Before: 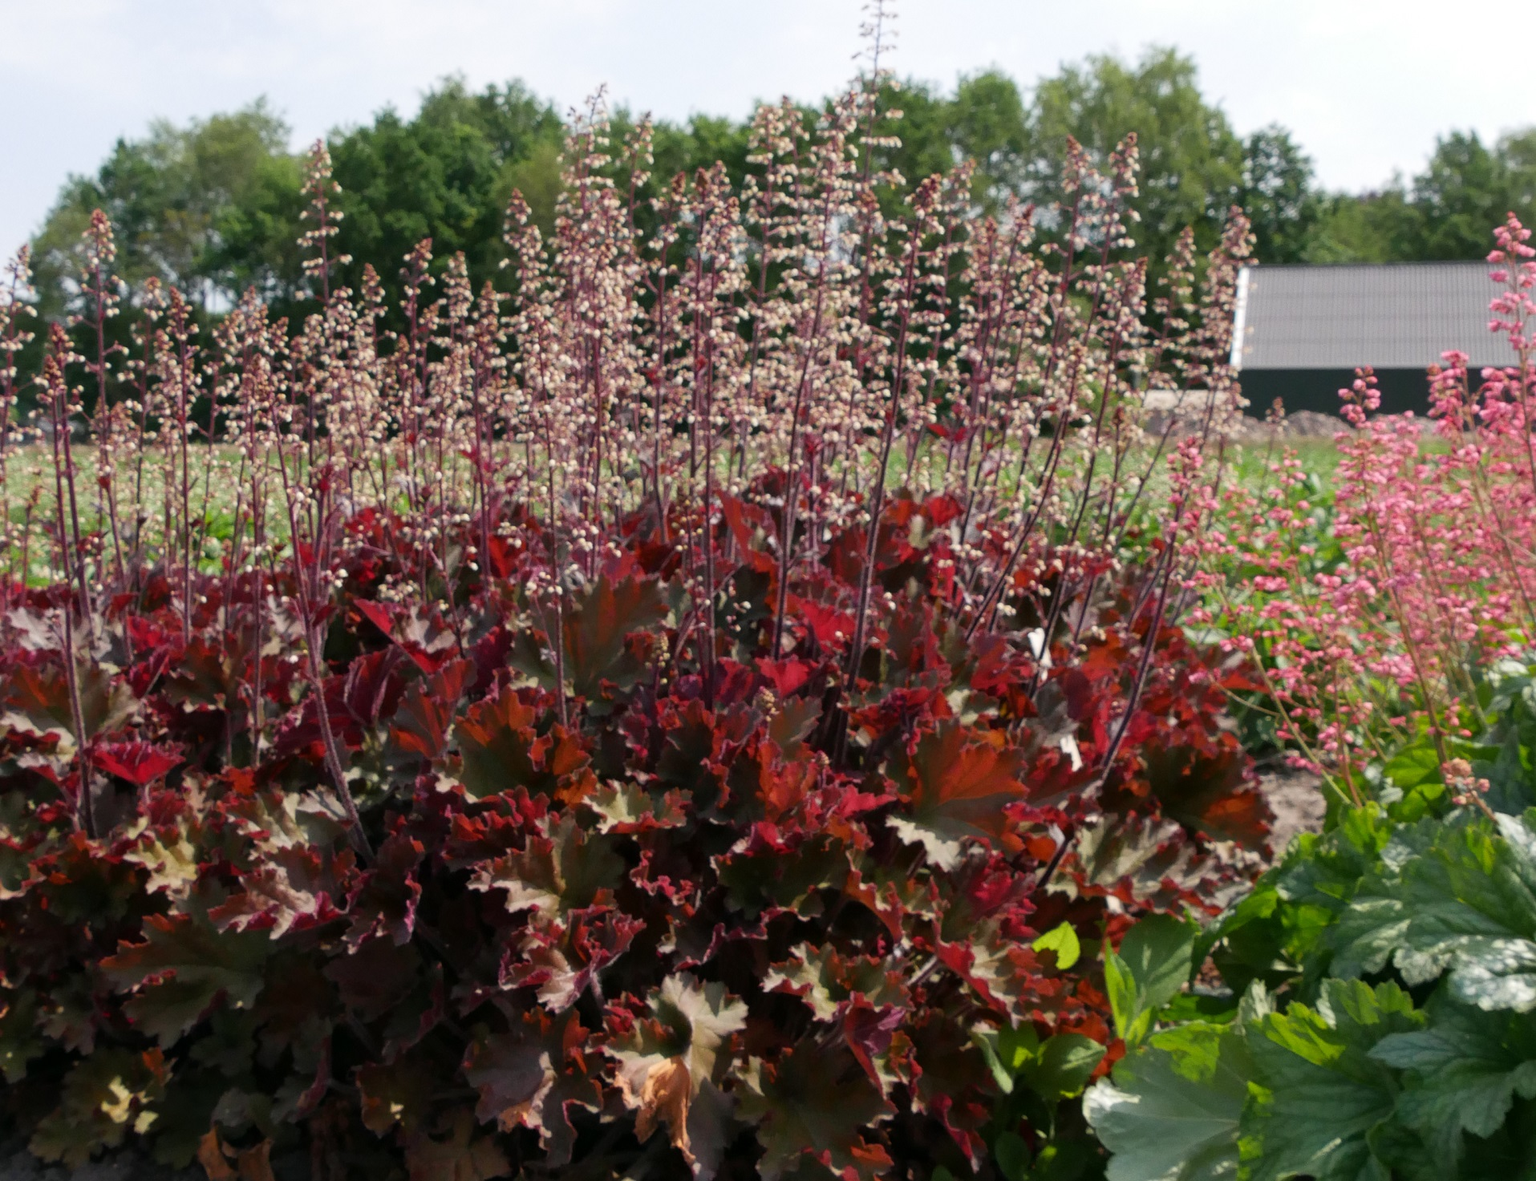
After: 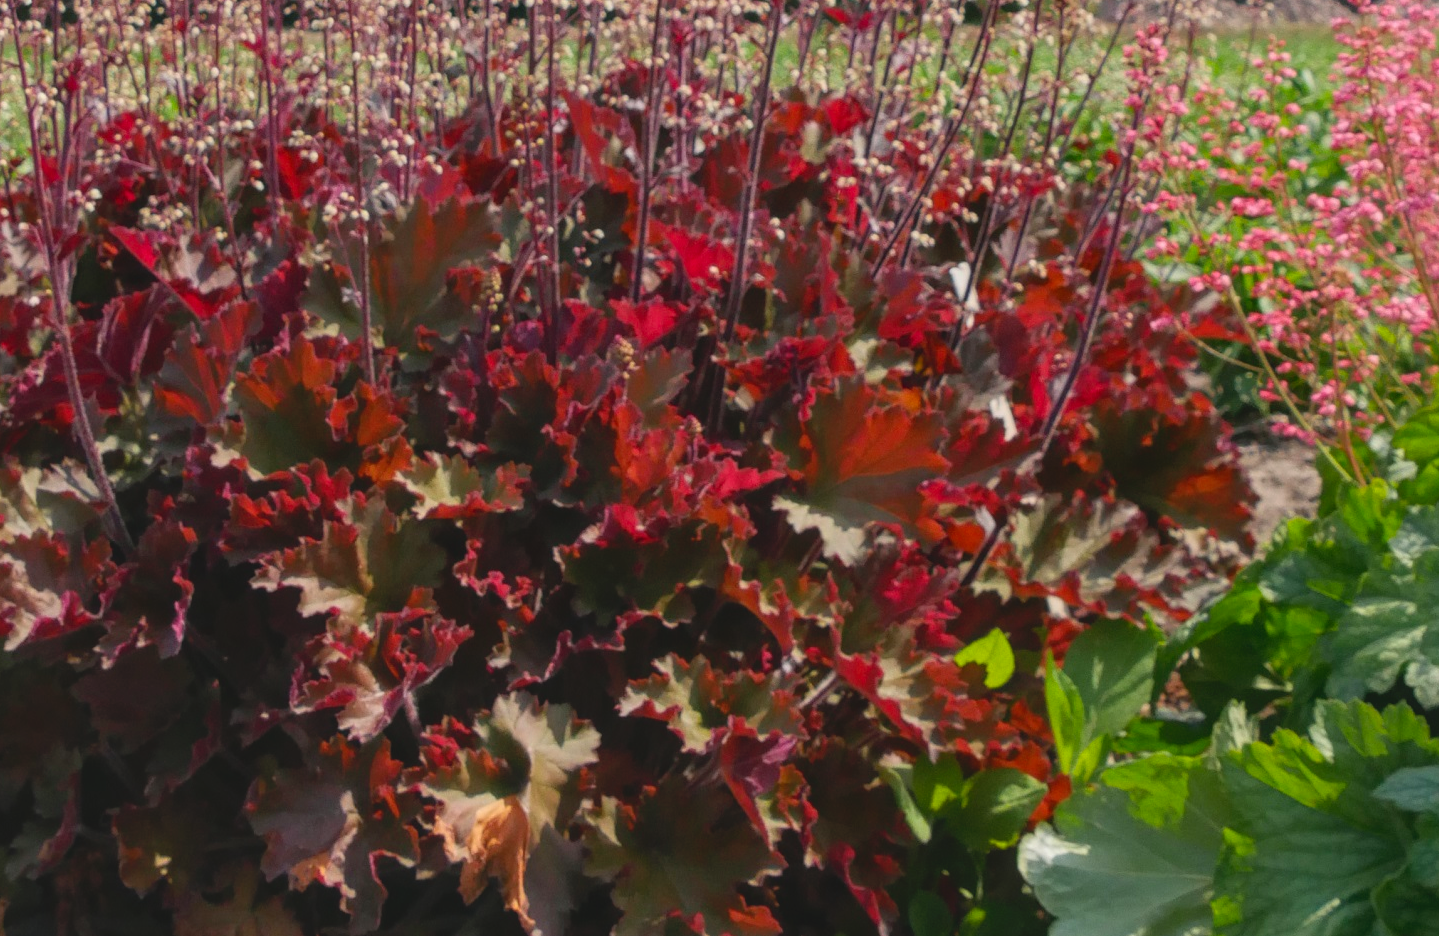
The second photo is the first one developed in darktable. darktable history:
crop and rotate: left 17.373%, top 35.434%, right 7.459%, bottom 0.993%
local contrast: on, module defaults
contrast brightness saturation: contrast -0.195, saturation 0.189
